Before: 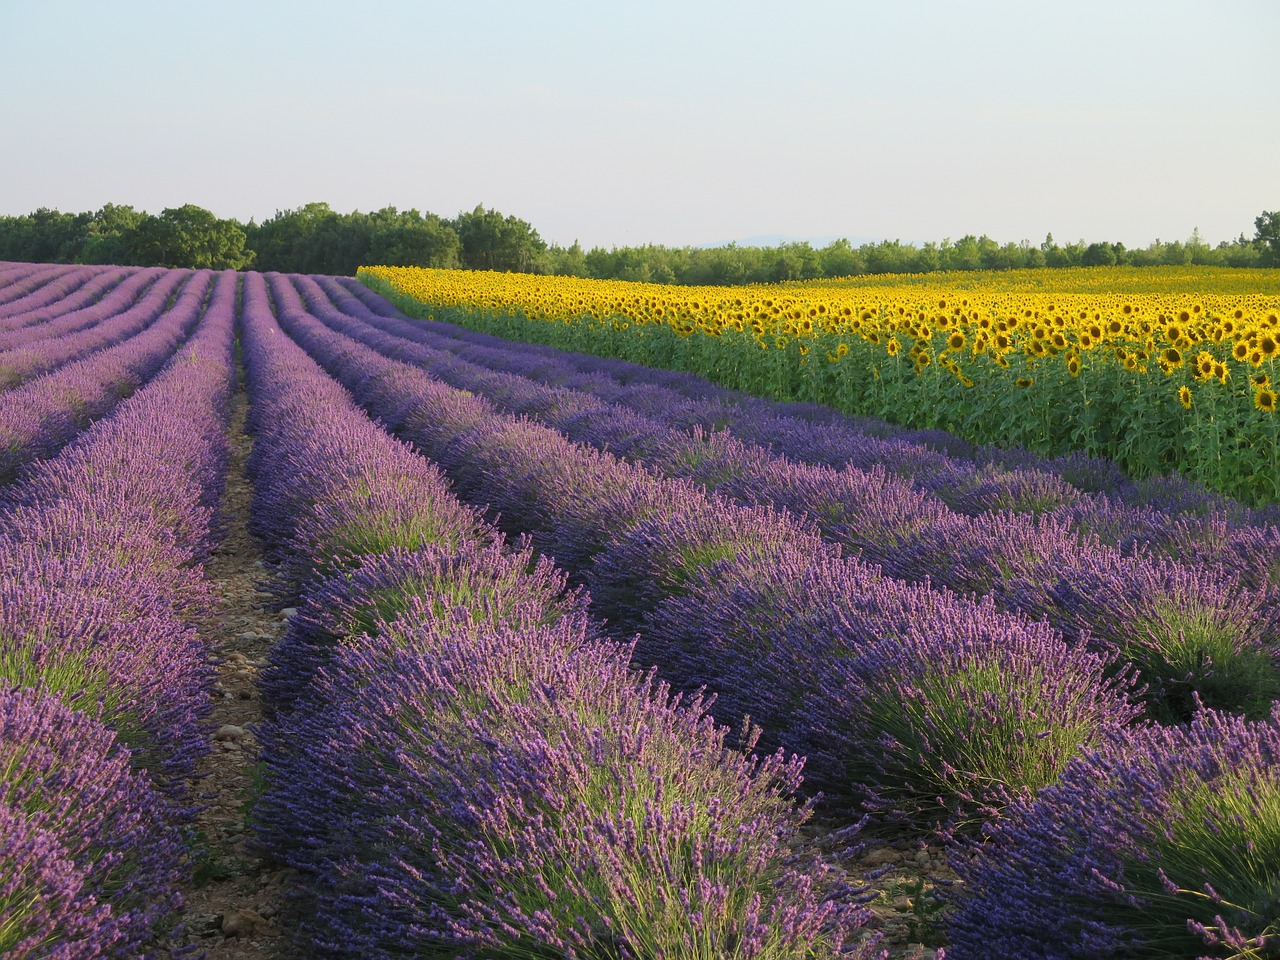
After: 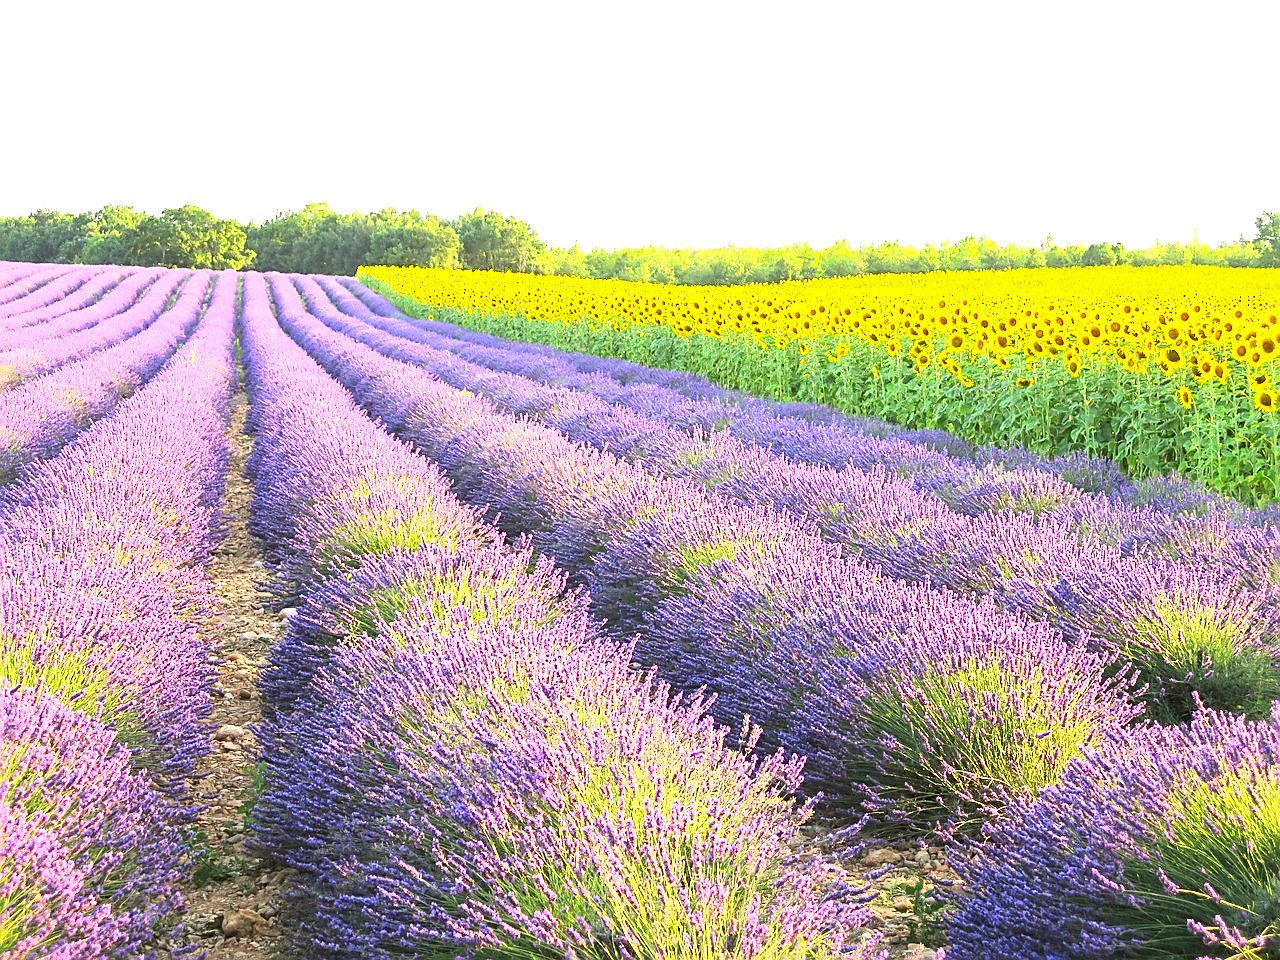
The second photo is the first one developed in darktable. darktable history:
sharpen: on, module defaults
color calibration: x 0.335, y 0.348, temperature 5419.41 K
contrast brightness saturation: contrast 0.235, brightness 0.112, saturation 0.292
exposure: exposure 1.999 EV, compensate highlight preservation false
